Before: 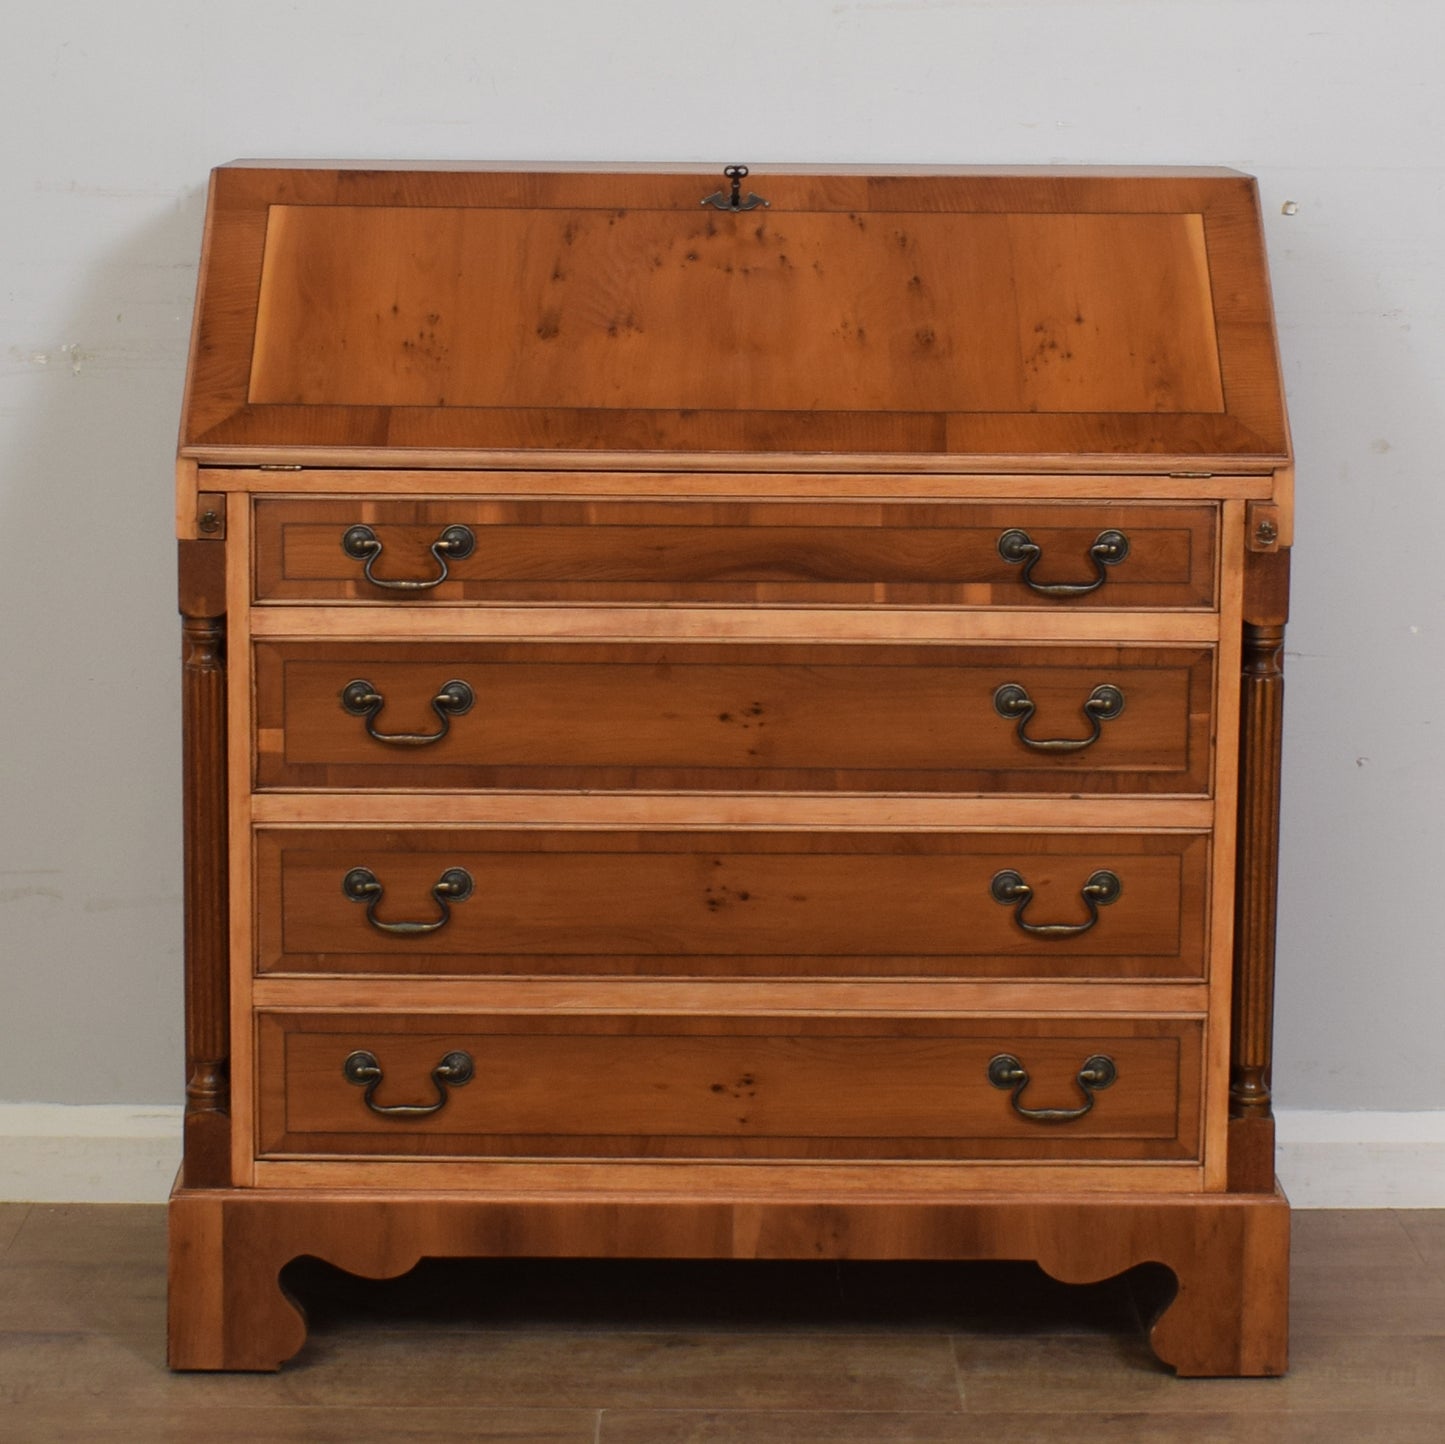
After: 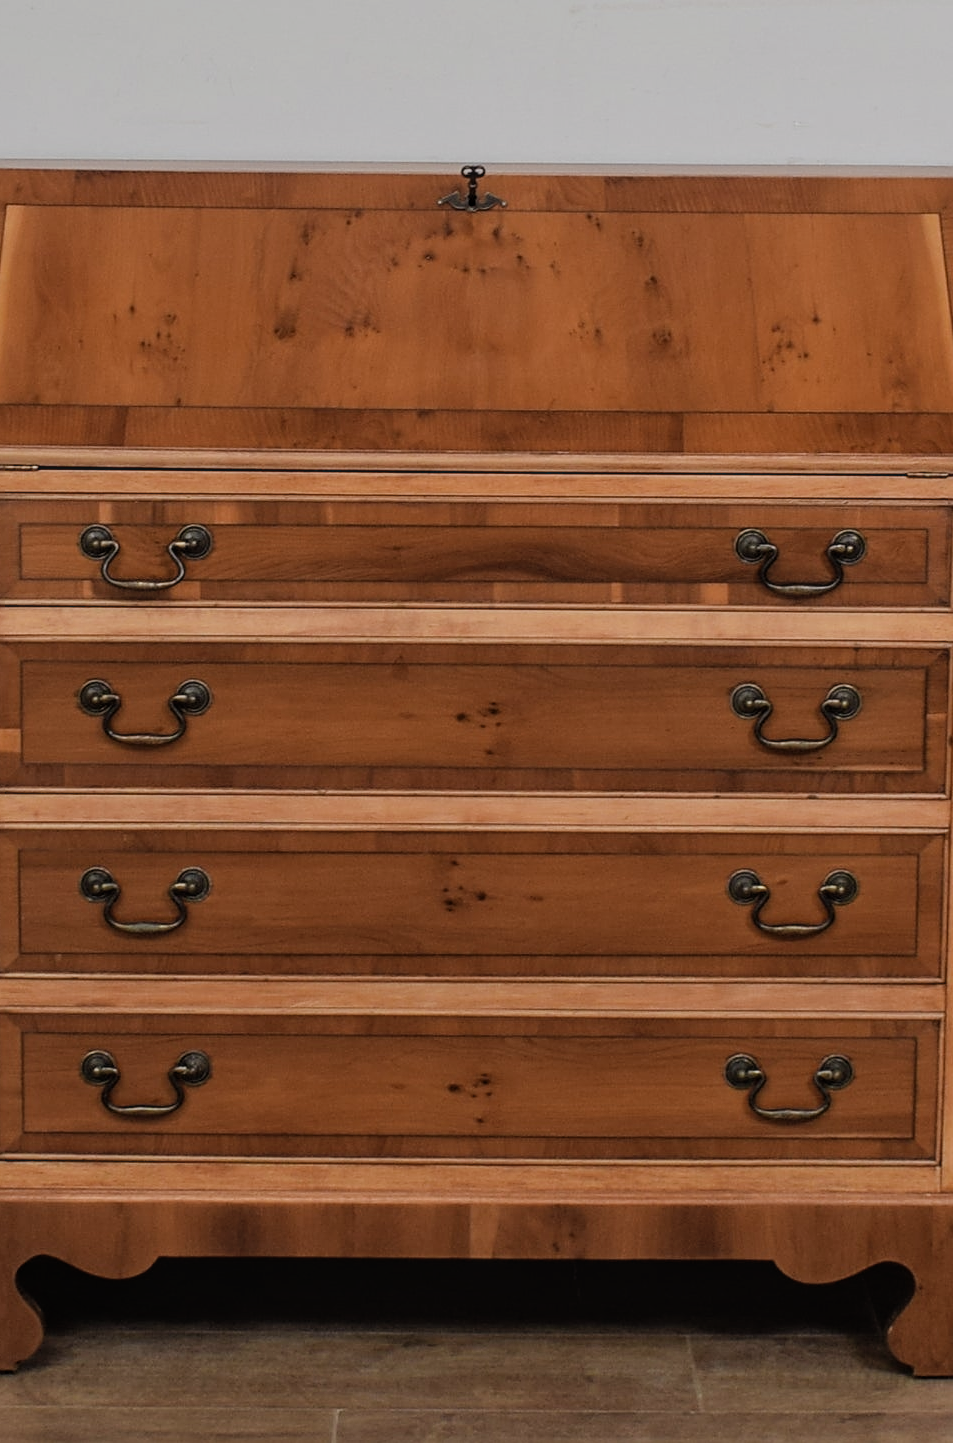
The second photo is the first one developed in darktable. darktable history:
contrast brightness saturation: contrast -0.094, saturation -0.092
crop and rotate: left 18.229%, right 15.804%
filmic rgb: black relative exposure -8 EV, white relative exposure 3.85 EV, hardness 4.31
local contrast: on, module defaults
sharpen: on, module defaults
